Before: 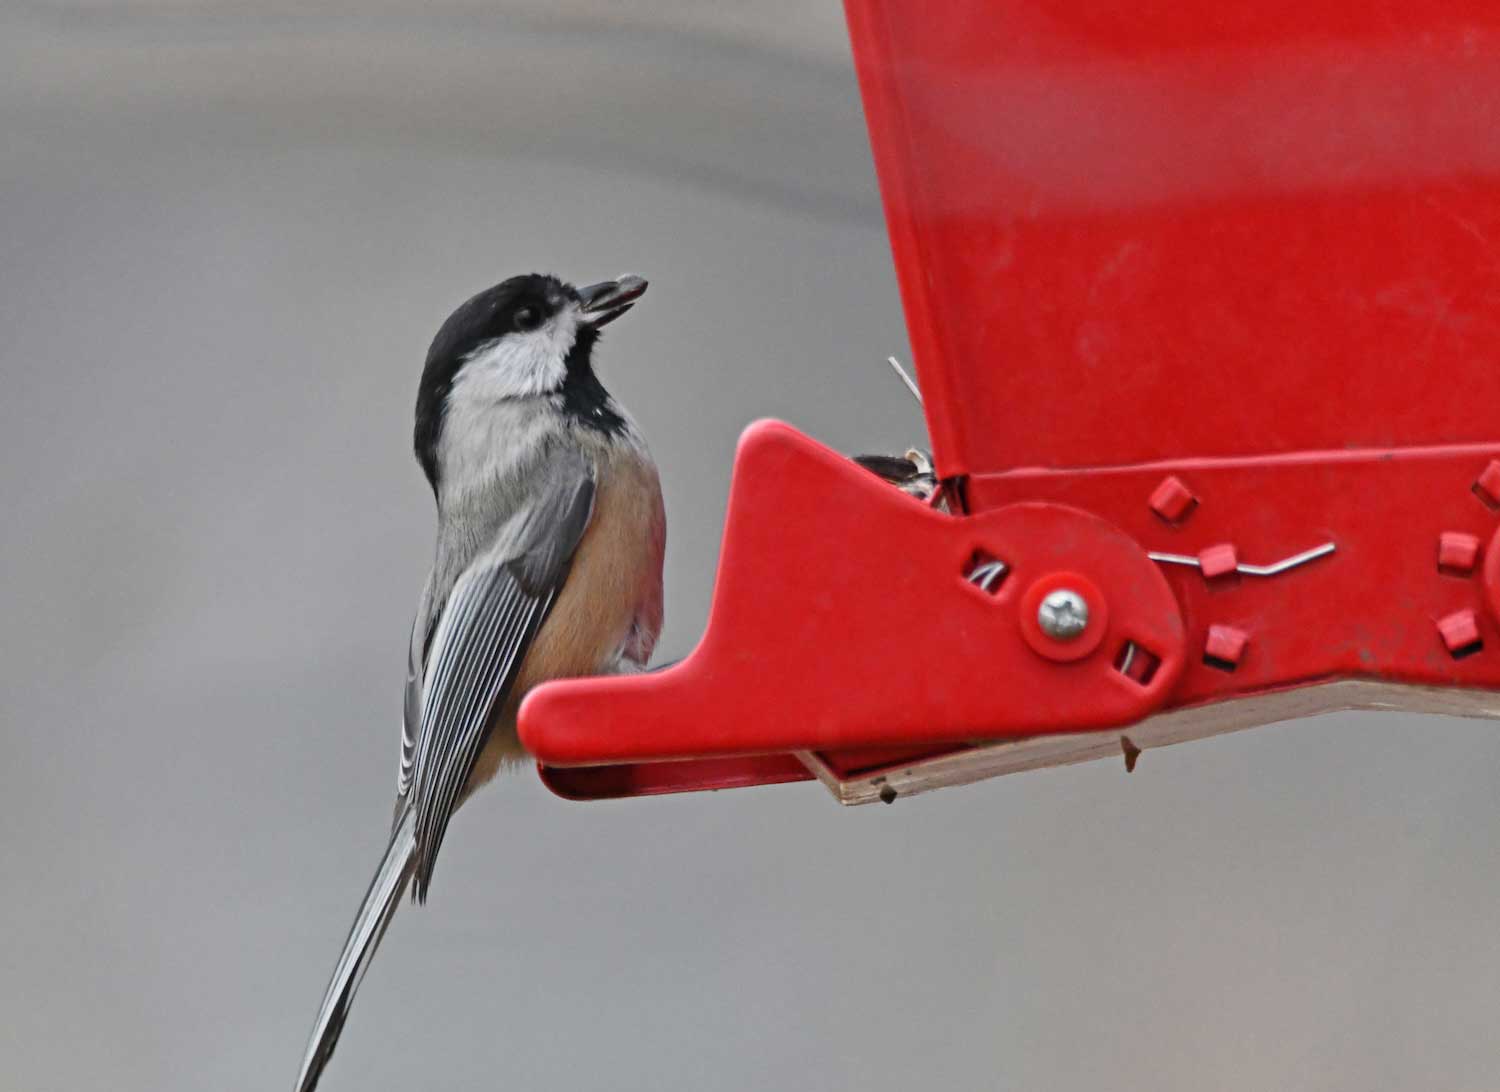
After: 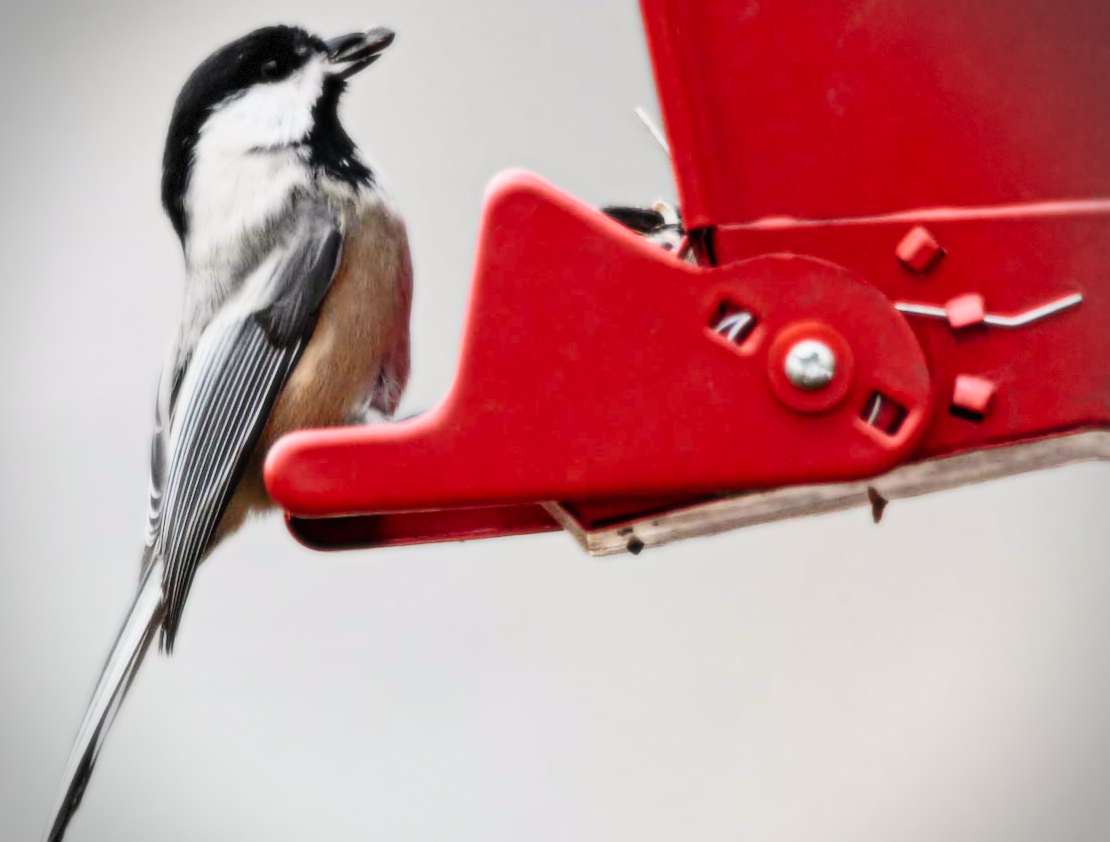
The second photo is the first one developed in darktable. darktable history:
crop: left 16.871%, top 22.857%, right 9.116%
vignetting: dithering 8-bit output, unbound false
white balance: red 1.009, blue 0.985
bloom: size 0%, threshold 54.82%, strength 8.31%
sigmoid: skew -0.2, preserve hue 0%, red attenuation 0.1, red rotation 0.035, green attenuation 0.1, green rotation -0.017, blue attenuation 0.15, blue rotation -0.052, base primaries Rec2020
